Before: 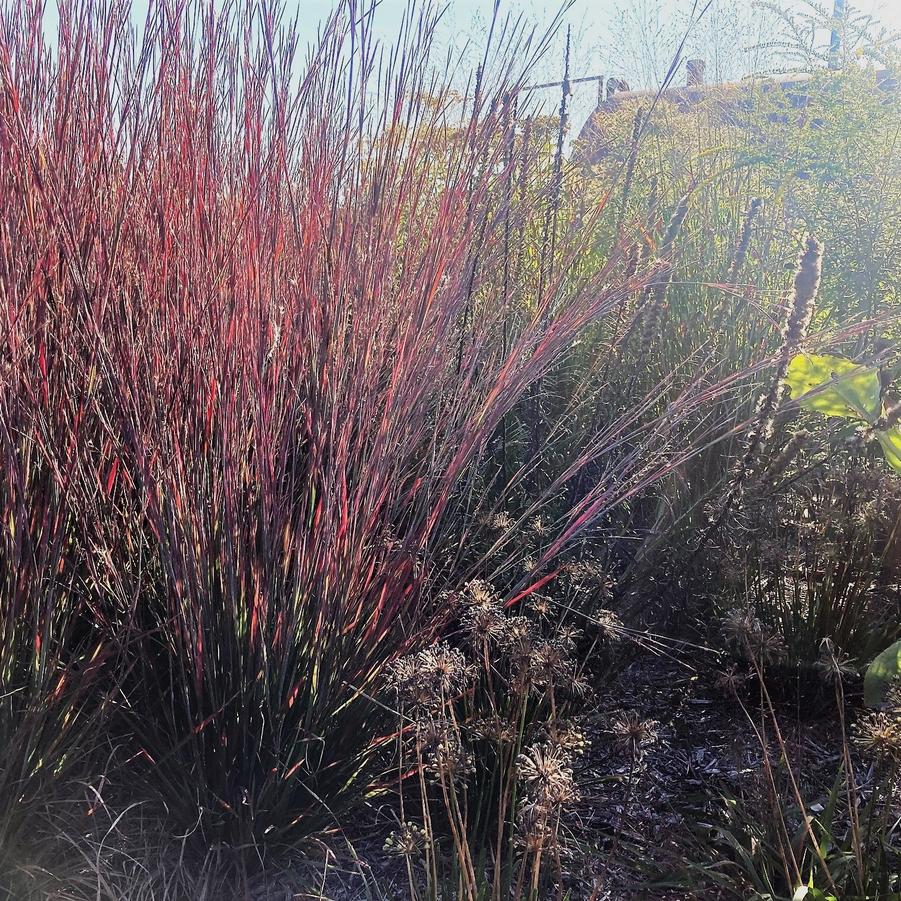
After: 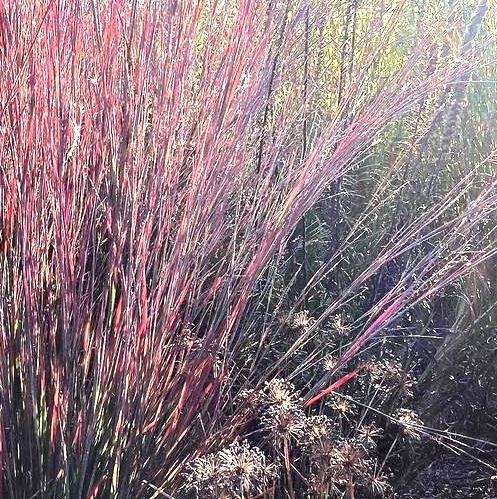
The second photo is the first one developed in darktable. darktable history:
crop and rotate: left 22.207%, top 22.37%, right 22.575%, bottom 22.178%
exposure: black level correction 0, exposure 1.2 EV, compensate highlight preservation false
